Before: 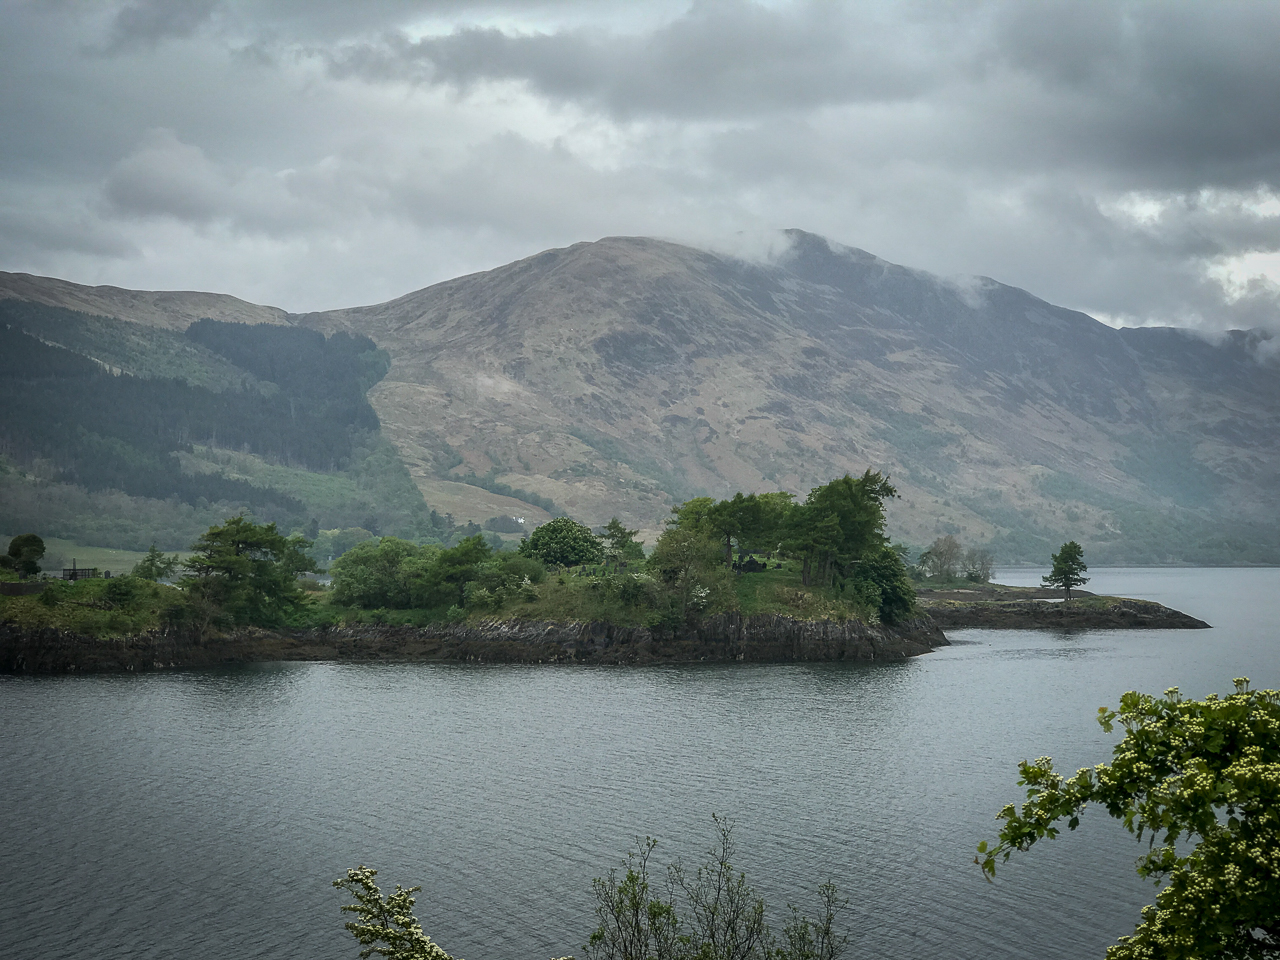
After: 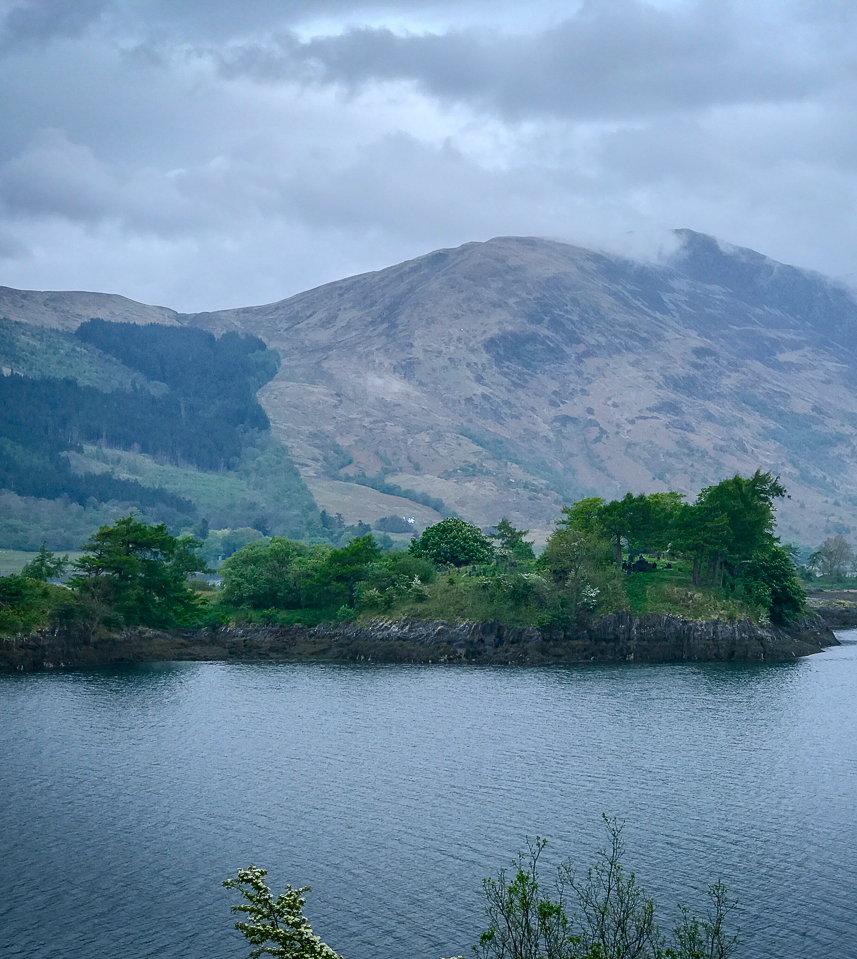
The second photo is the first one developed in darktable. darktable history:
crop and rotate: left 8.606%, right 24.378%
contrast brightness saturation: saturation -0.051
color calibration: illuminant as shot in camera, x 0.37, y 0.382, temperature 4315.42 K
color balance rgb: shadows lift › chroma 2.017%, shadows lift › hue 220.71°, linear chroma grading › global chroma 15.042%, perceptual saturation grading › global saturation 20%, perceptual saturation grading › highlights -24.741%, perceptual saturation grading › shadows 25.752%, perceptual brilliance grading › mid-tones 10.18%, perceptual brilliance grading › shadows 15.497%, saturation formula JzAzBz (2021)
